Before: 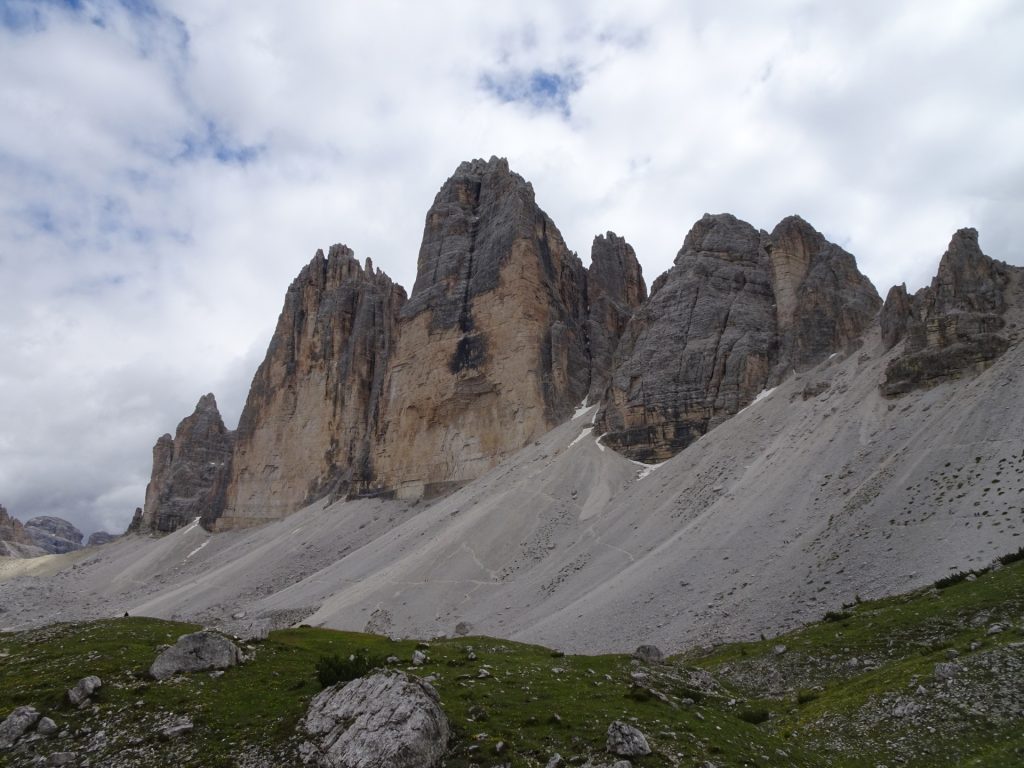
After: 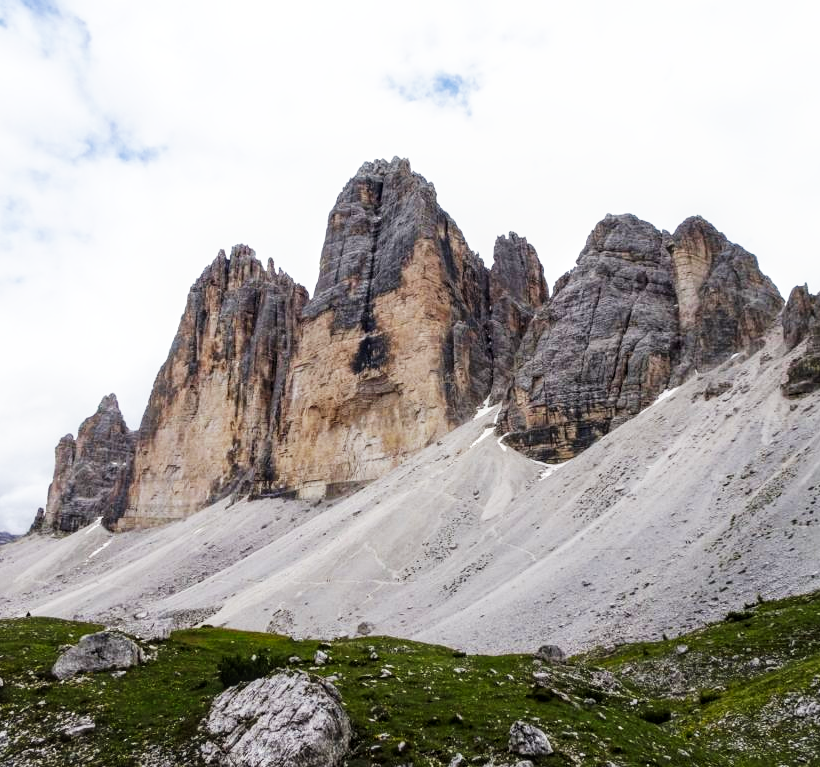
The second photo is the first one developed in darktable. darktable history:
local contrast: on, module defaults
base curve: curves: ch0 [(0, 0) (0.007, 0.004) (0.027, 0.03) (0.046, 0.07) (0.207, 0.54) (0.442, 0.872) (0.673, 0.972) (1, 1)], preserve colors none
crop and rotate: left 9.579%, right 10.301%
tone equalizer: on, module defaults
